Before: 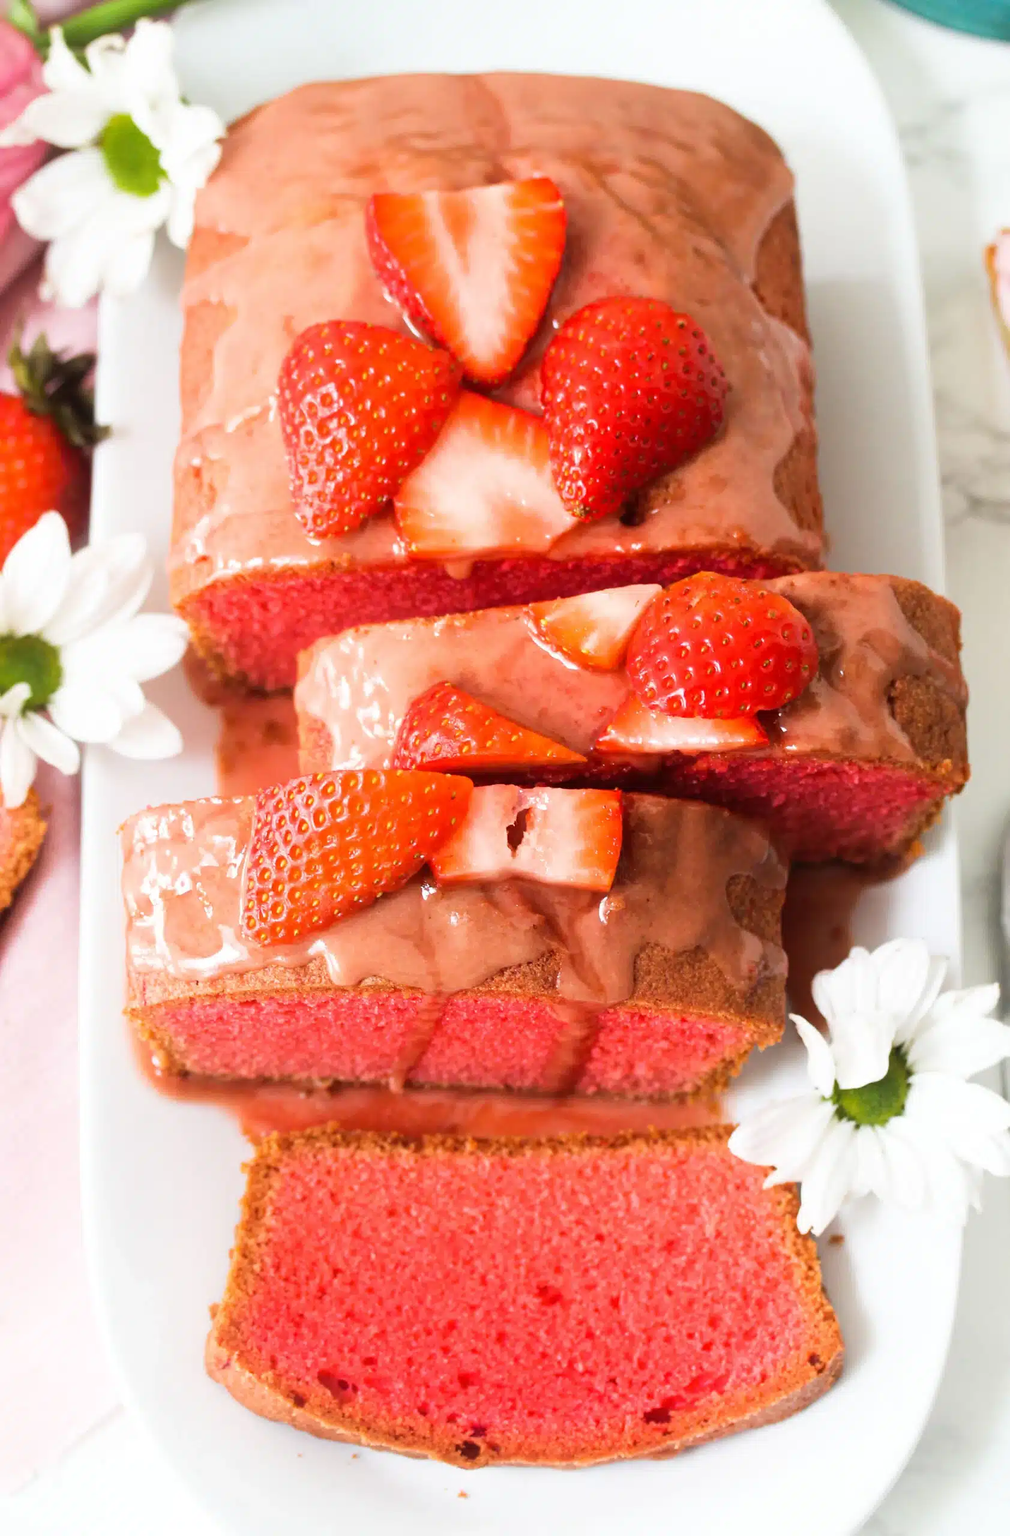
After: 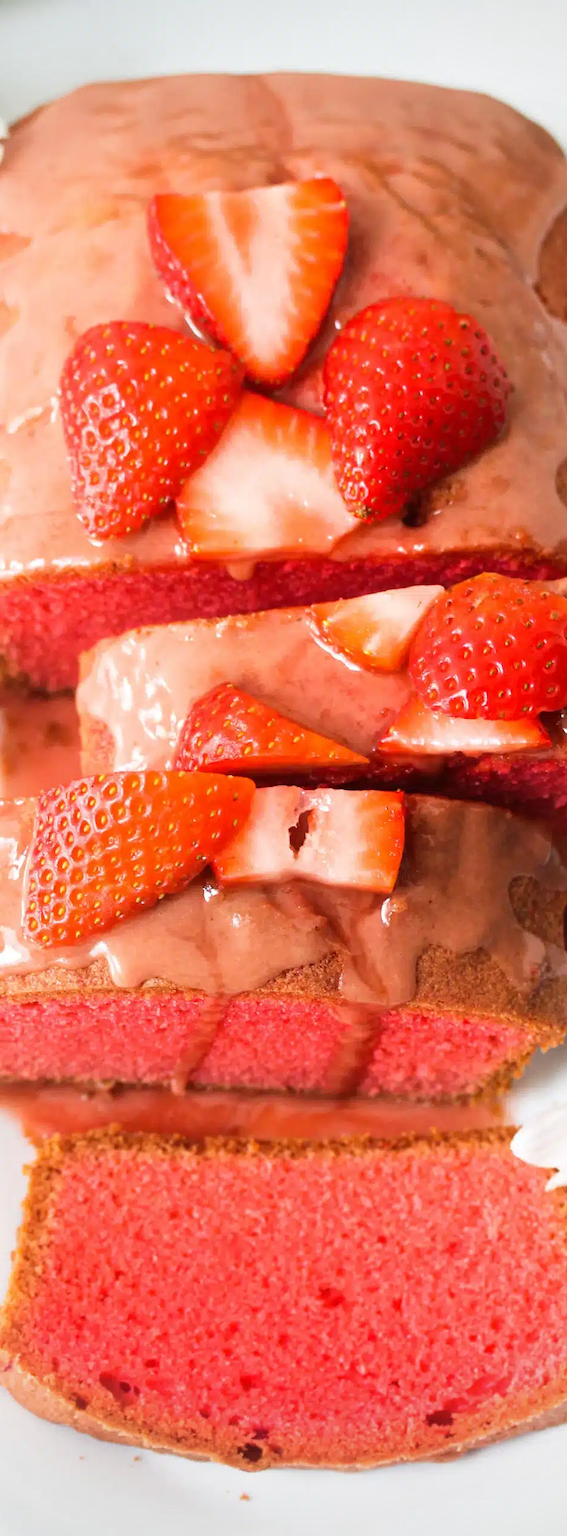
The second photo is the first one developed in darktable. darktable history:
crop: left 21.674%, right 22.086%
vignetting: fall-off radius 63.6%
